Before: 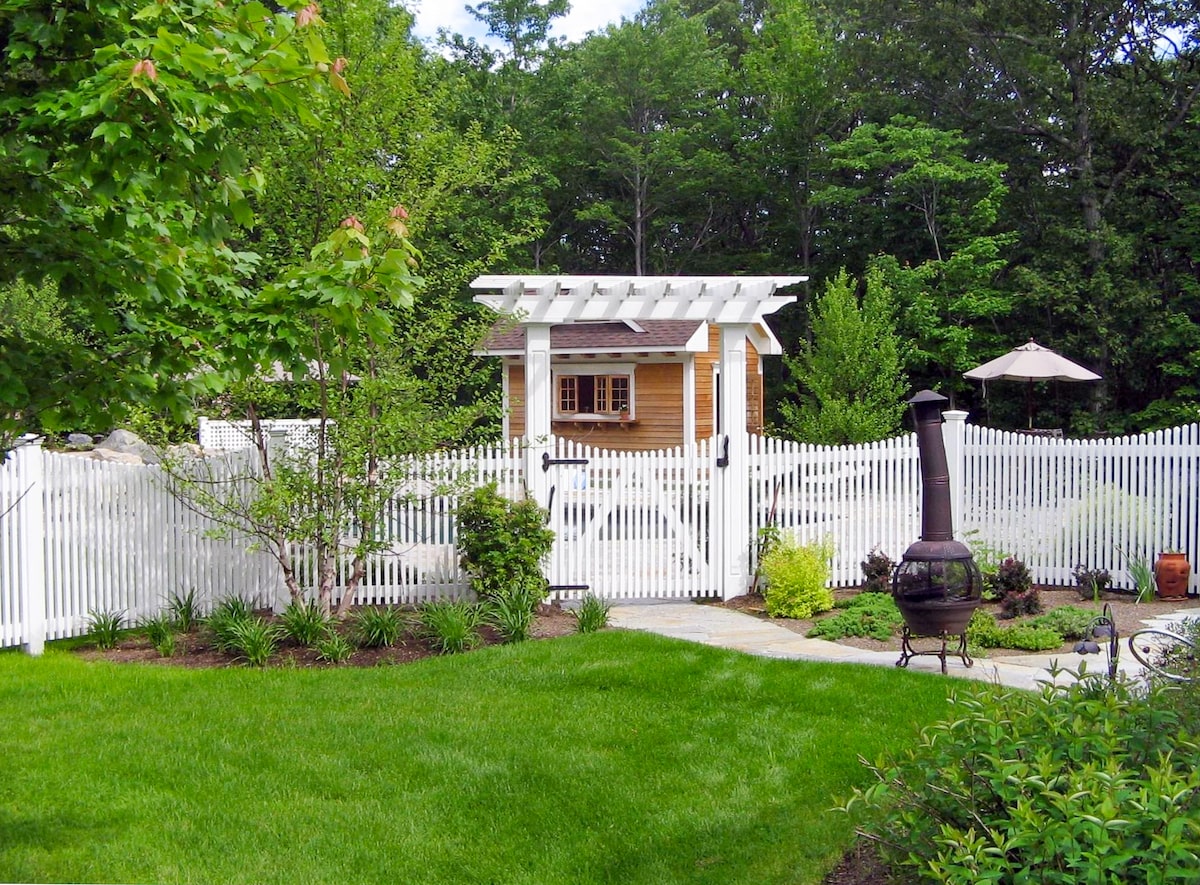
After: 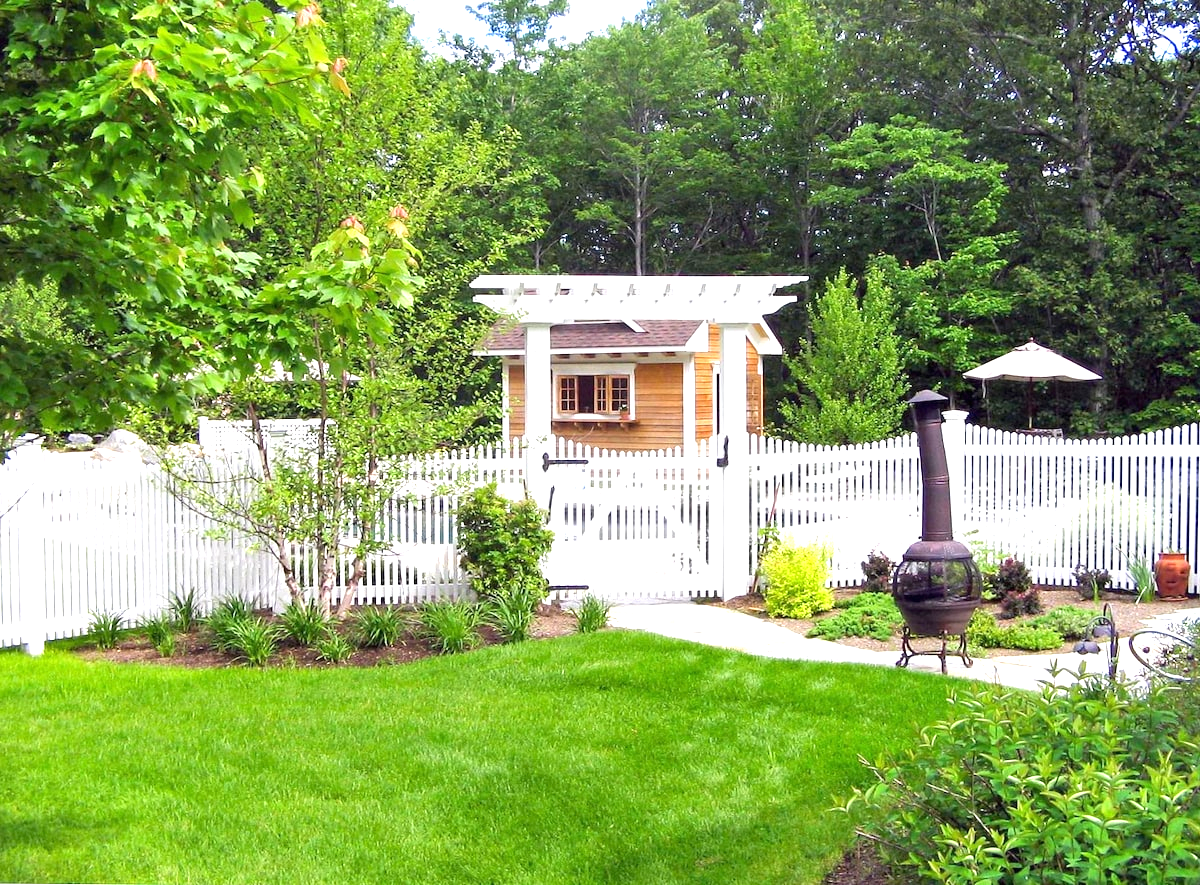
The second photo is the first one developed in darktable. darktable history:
exposure: black level correction 0, exposure 1.098 EV, compensate highlight preservation false
